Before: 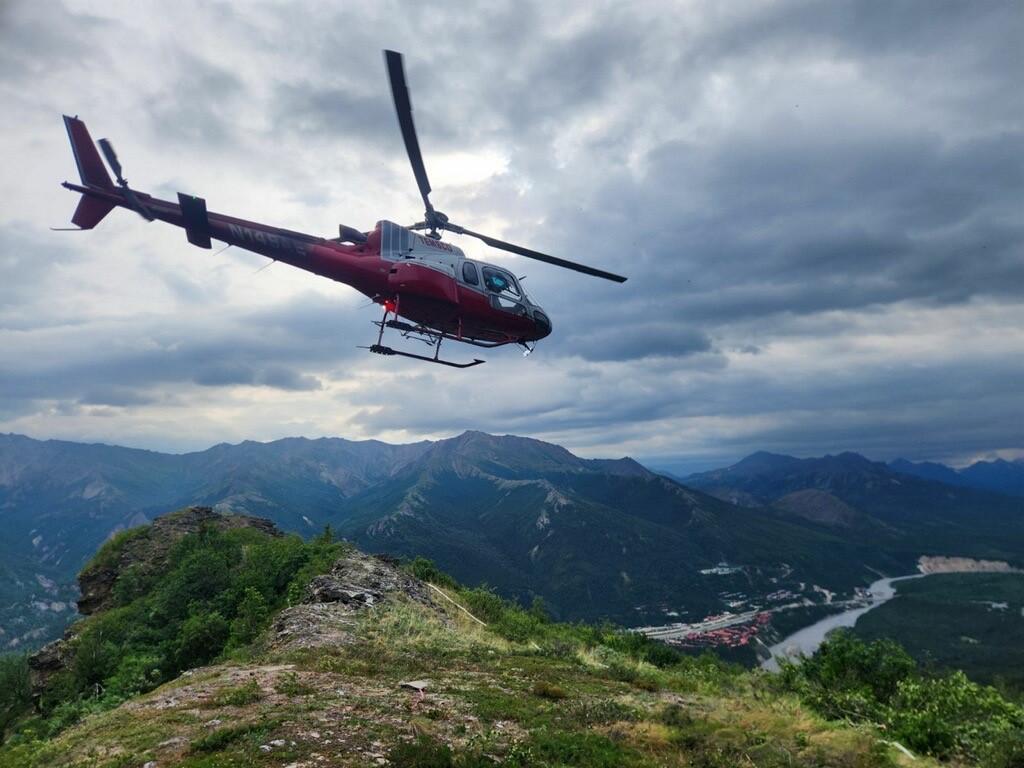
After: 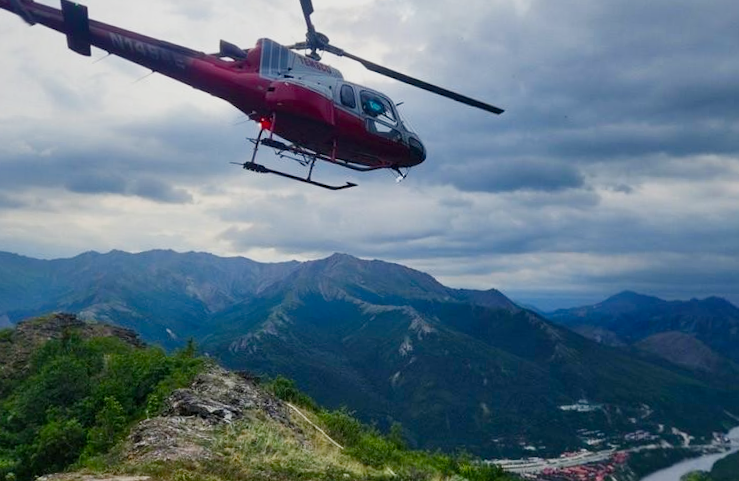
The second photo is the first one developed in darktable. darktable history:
sigmoid: contrast 1.22, skew 0.65
color balance rgb: perceptual saturation grading › global saturation 20%, perceptual saturation grading › highlights -25%, perceptual saturation grading › shadows 25%
crop and rotate: angle -3.37°, left 9.79%, top 20.73%, right 12.42%, bottom 11.82%
